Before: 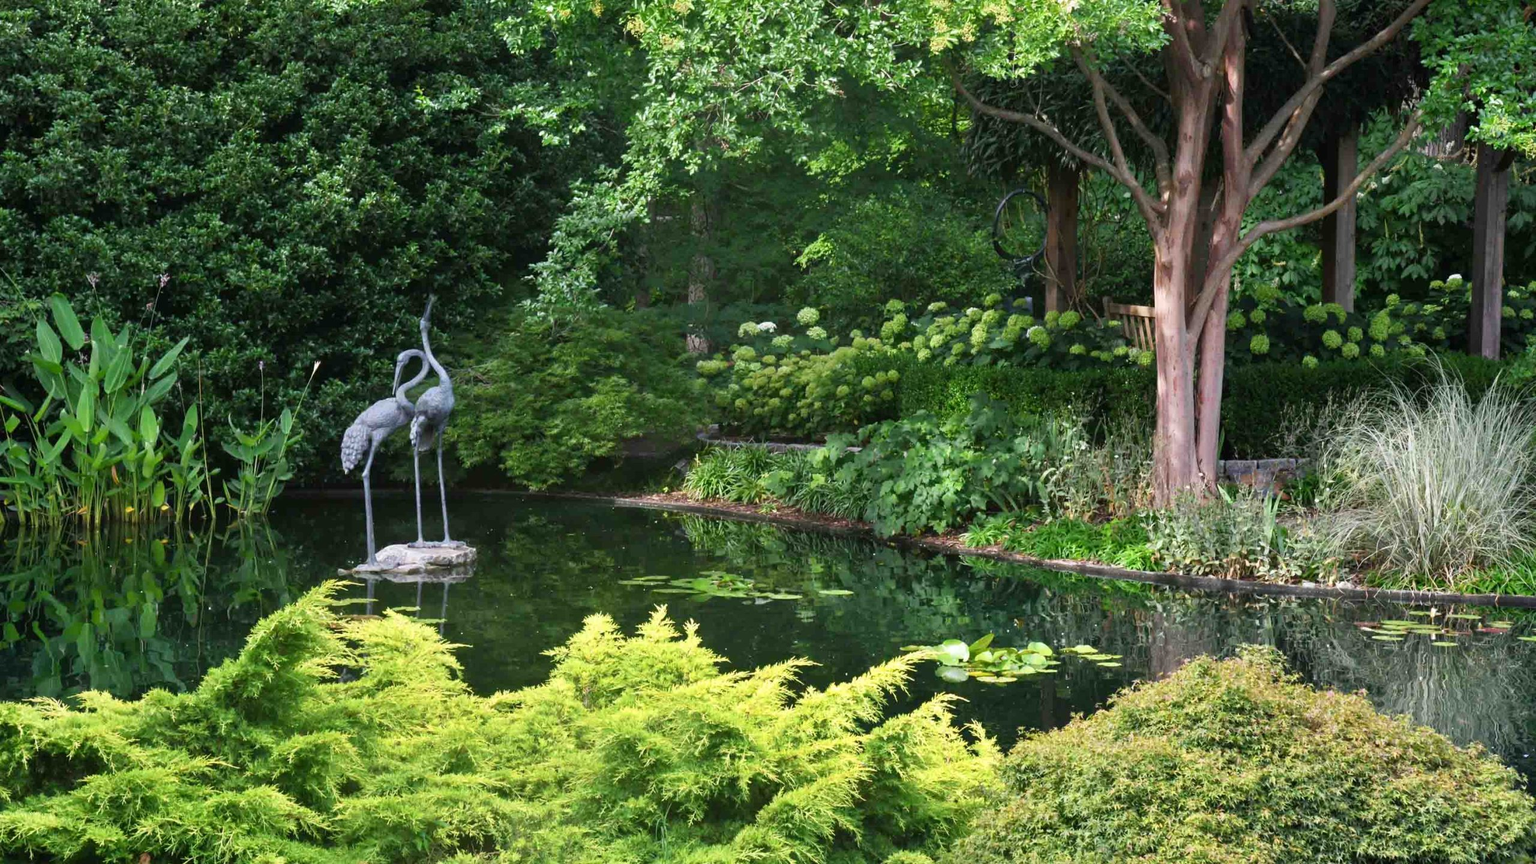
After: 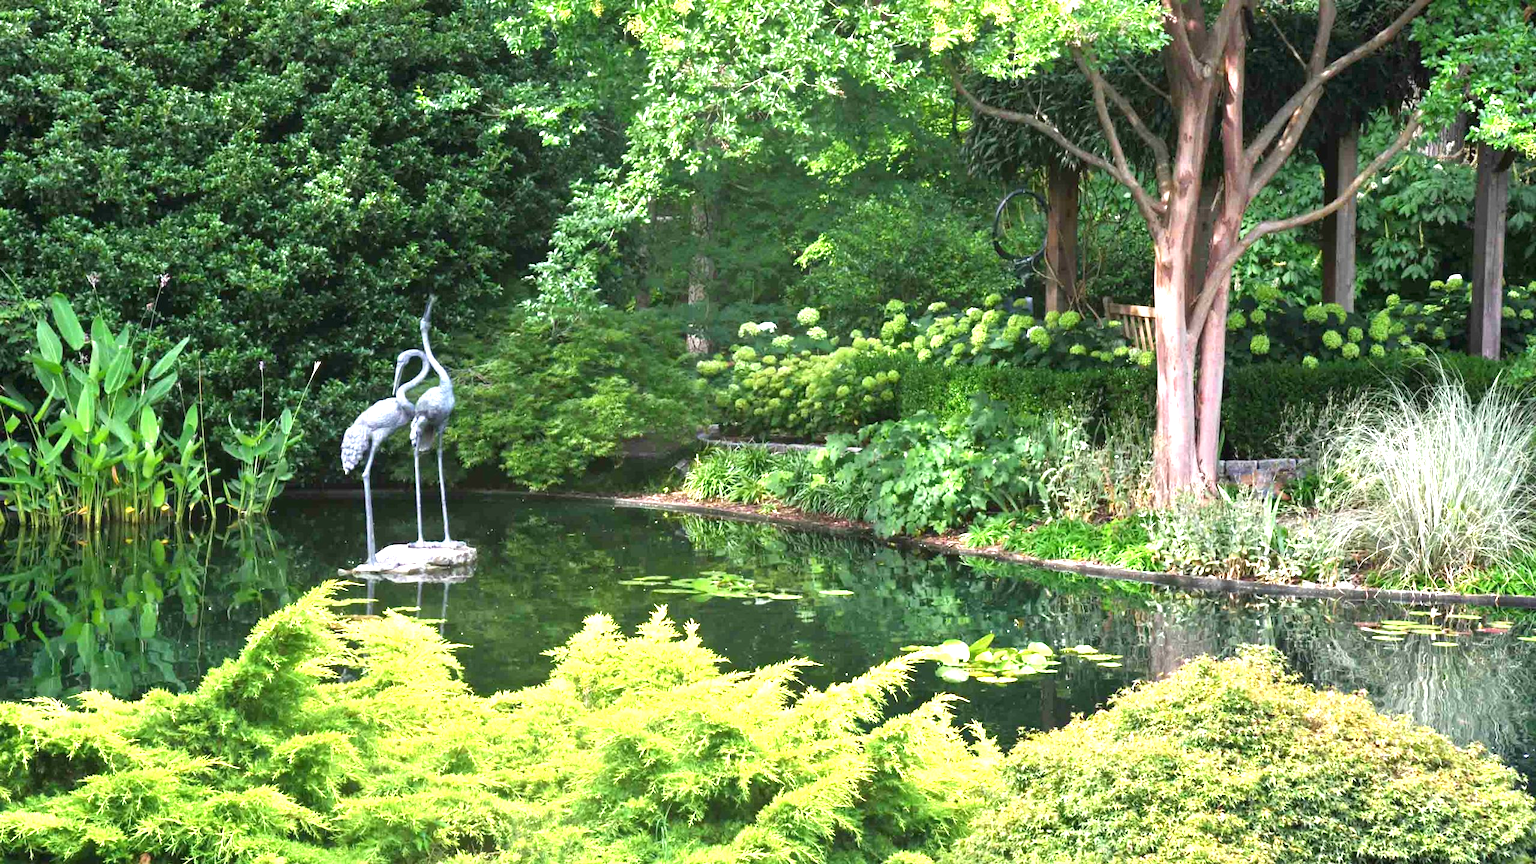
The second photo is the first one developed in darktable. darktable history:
exposure: black level correction 0, exposure 1.291 EV, compensate exposure bias true, compensate highlight preservation false
